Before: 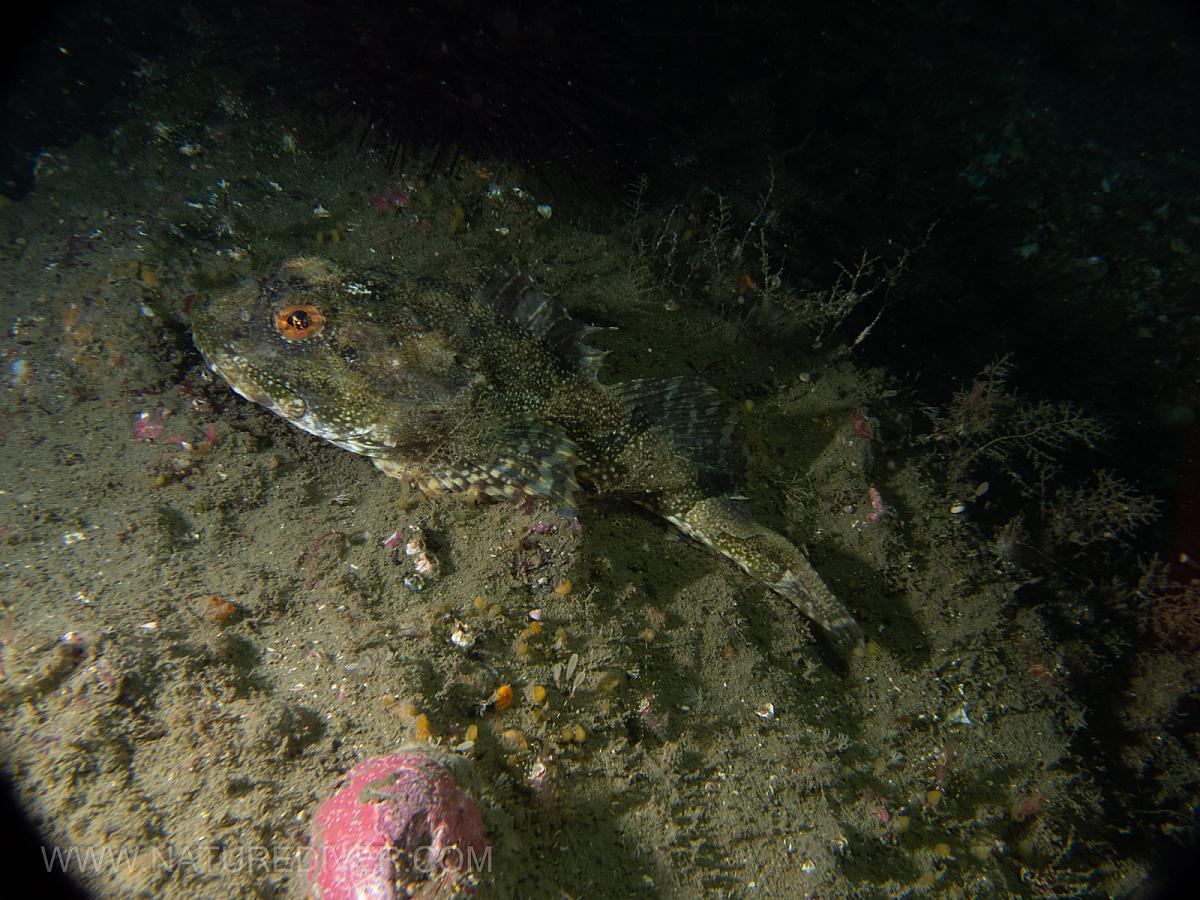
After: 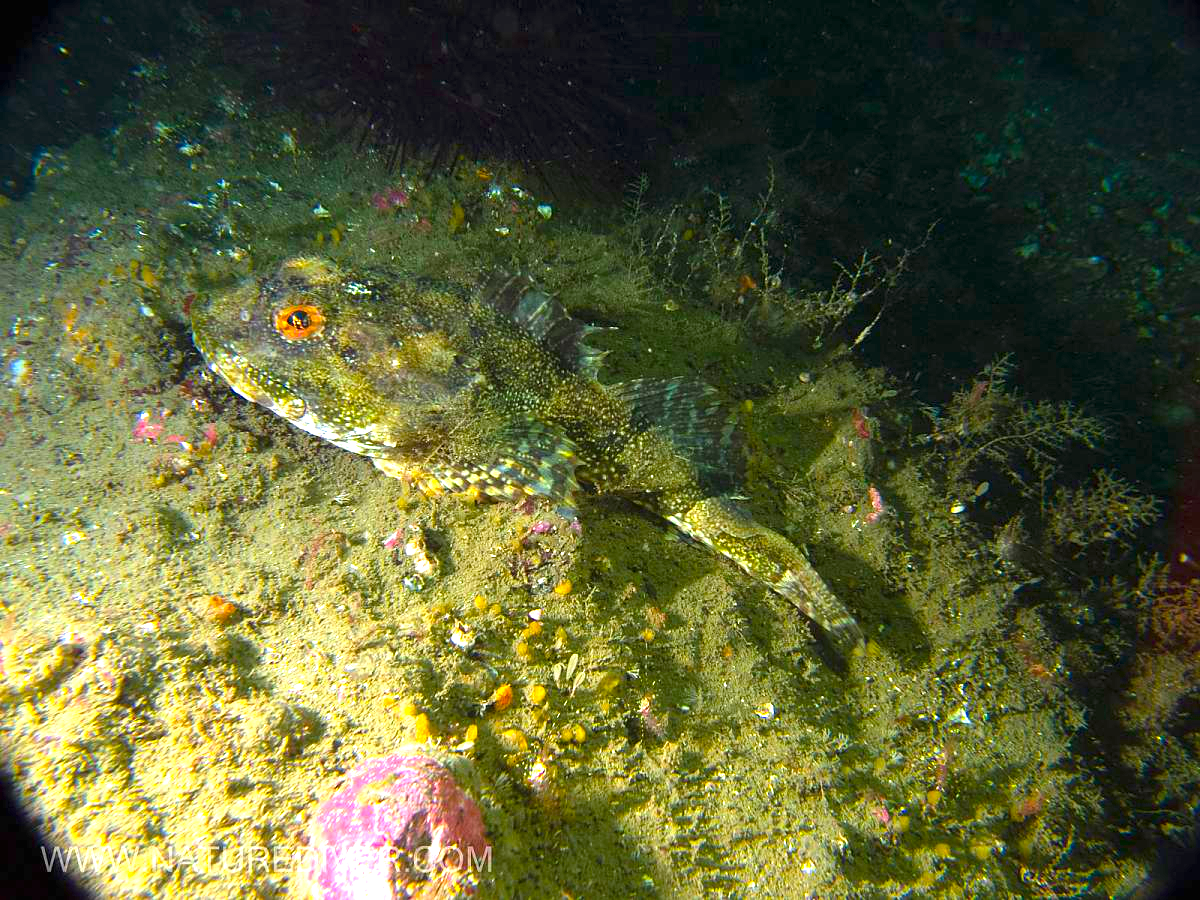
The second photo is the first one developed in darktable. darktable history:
exposure: black level correction 0, exposure 1.875 EV, compensate highlight preservation false
color balance rgb: perceptual saturation grading › global saturation 30.59%, global vibrance 39.895%
